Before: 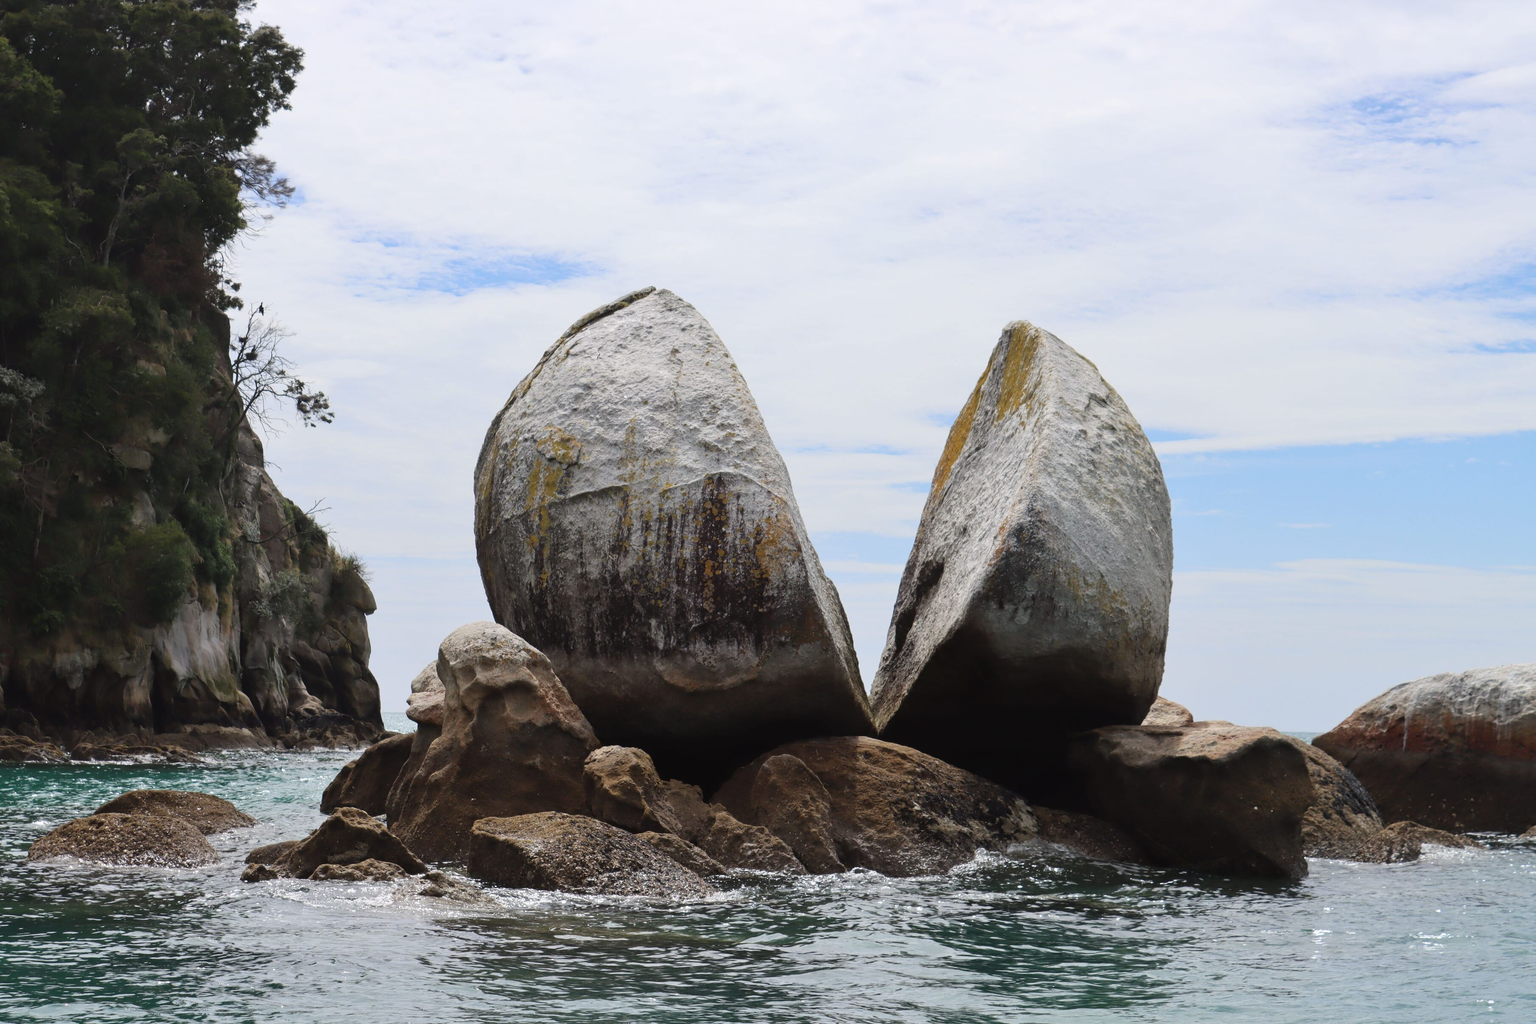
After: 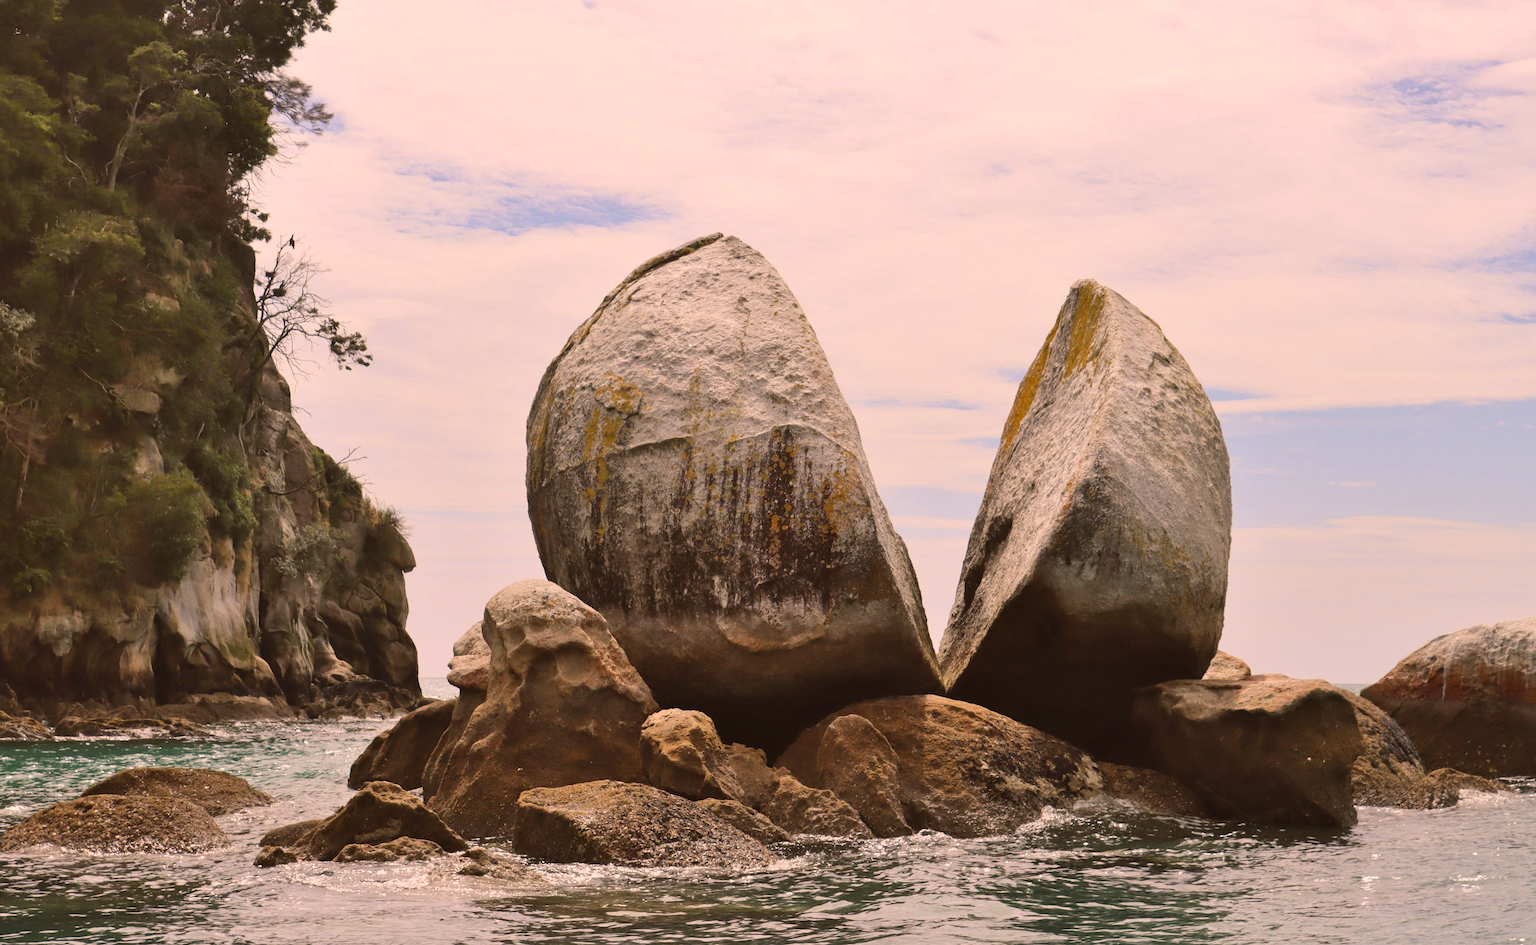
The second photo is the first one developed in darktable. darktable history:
shadows and highlights: shadows 52.34, highlights -28.23, soften with gaussian
color balance rgb: shadows lift › luminance -5%, shadows lift › chroma 1.1%, shadows lift › hue 219°, power › luminance 10%, power › chroma 2.83%, power › hue 60°, highlights gain › chroma 4.52%, highlights gain › hue 33.33°, saturation formula JzAzBz (2021)
crop and rotate: angle -0.5°
rotate and perspective: rotation -0.013°, lens shift (vertical) -0.027, lens shift (horizontal) 0.178, crop left 0.016, crop right 0.989, crop top 0.082, crop bottom 0.918
